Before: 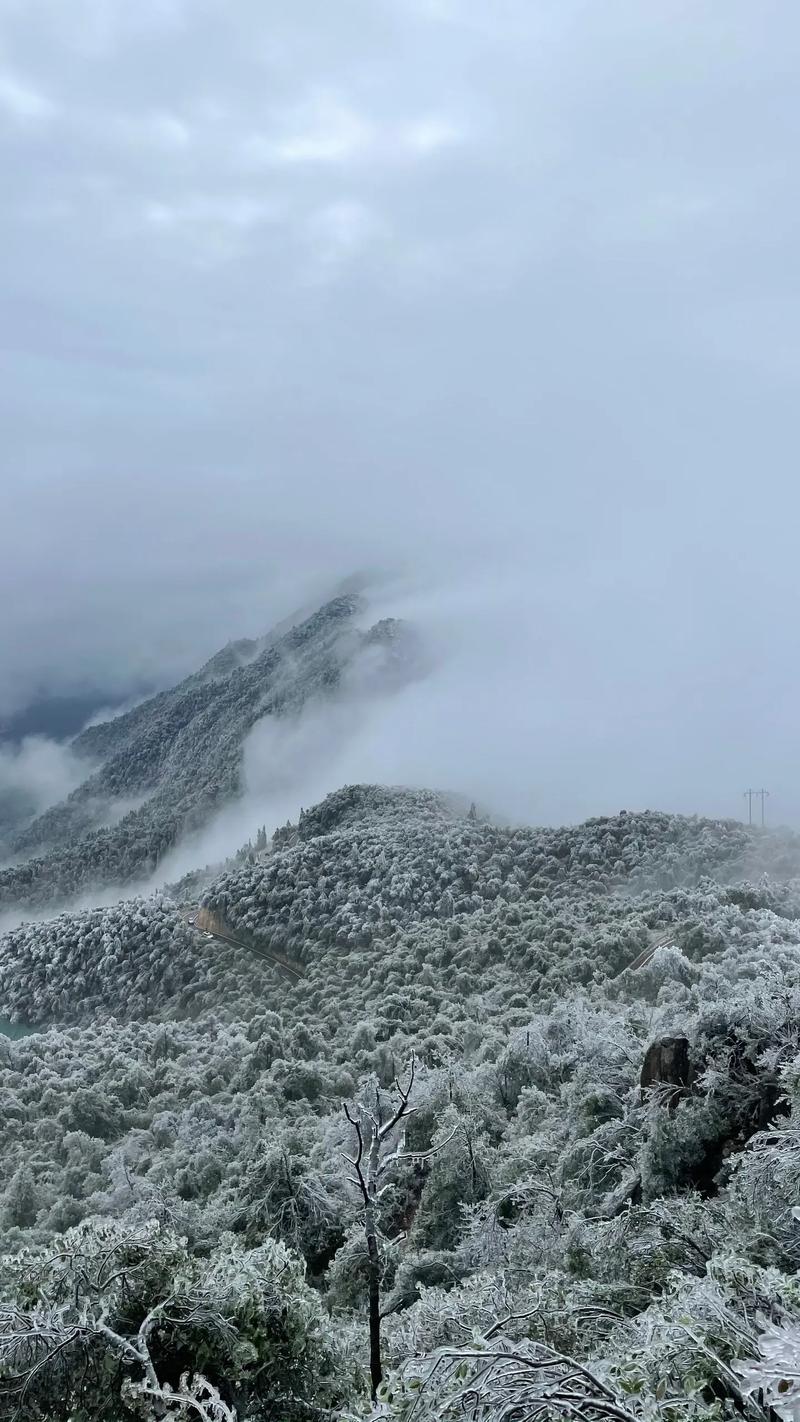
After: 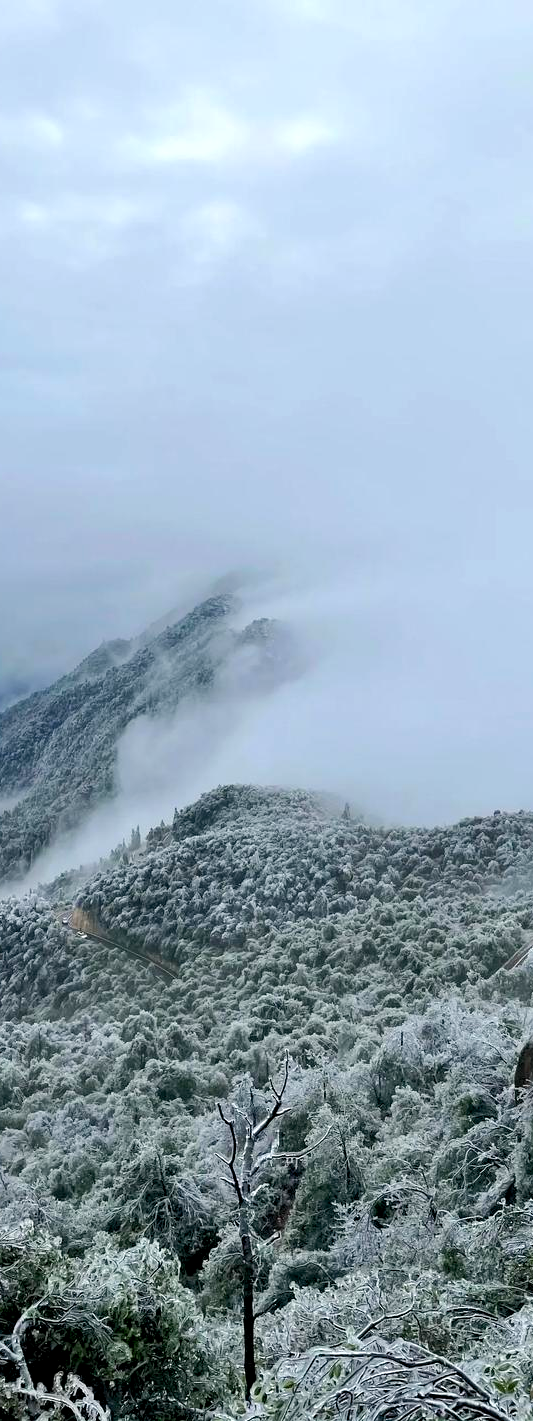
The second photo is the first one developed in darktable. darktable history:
crop and rotate: left 15.754%, right 17.579%
color balance rgb: global offset › luminance -0.51%, perceptual saturation grading › global saturation 27.53%, perceptual saturation grading › highlights -25%, perceptual saturation grading › shadows 25%, perceptual brilliance grading › highlights 6.62%, perceptual brilliance grading › mid-tones 17.07%, perceptual brilliance grading › shadows -5.23%
